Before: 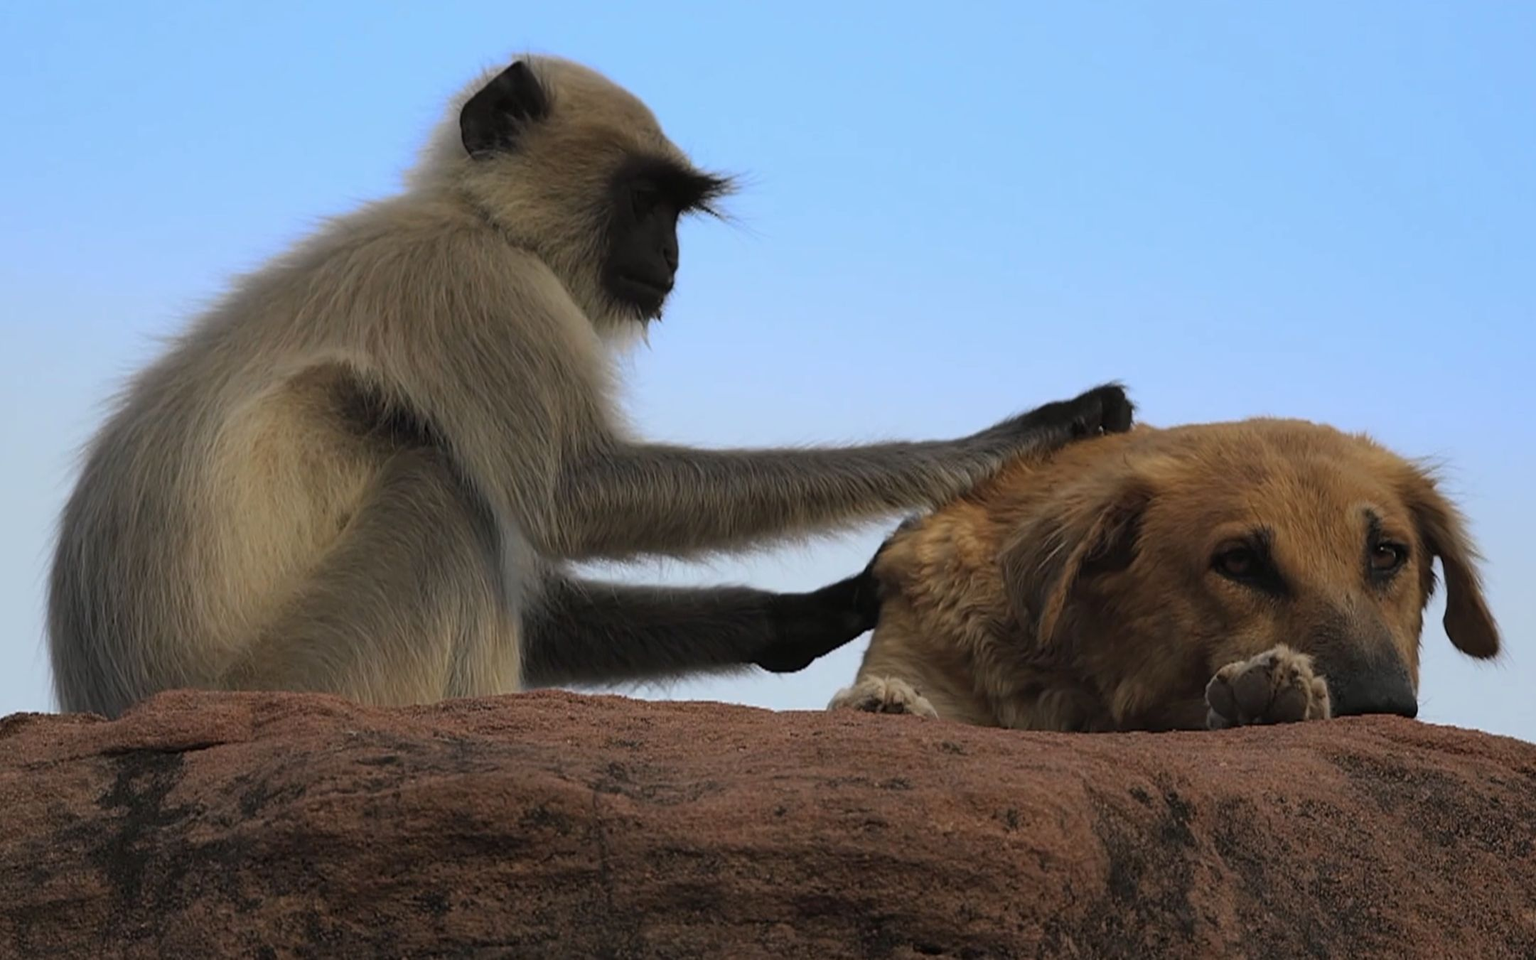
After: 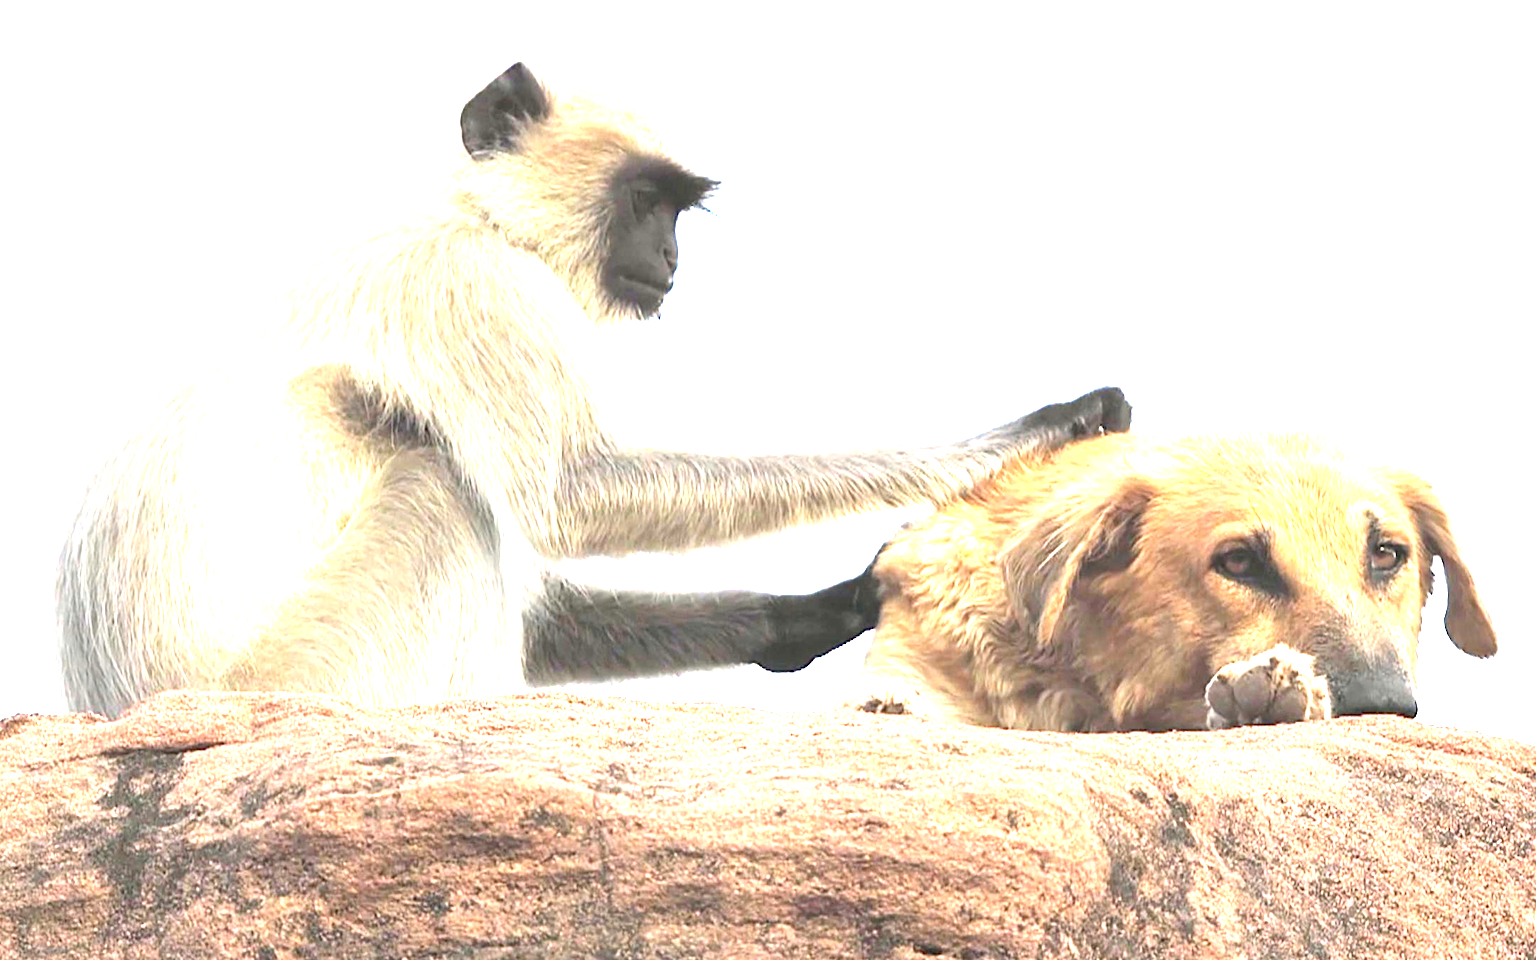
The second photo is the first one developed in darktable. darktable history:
exposure: black level correction 0, exposure 3.927 EV, compensate highlight preservation false
